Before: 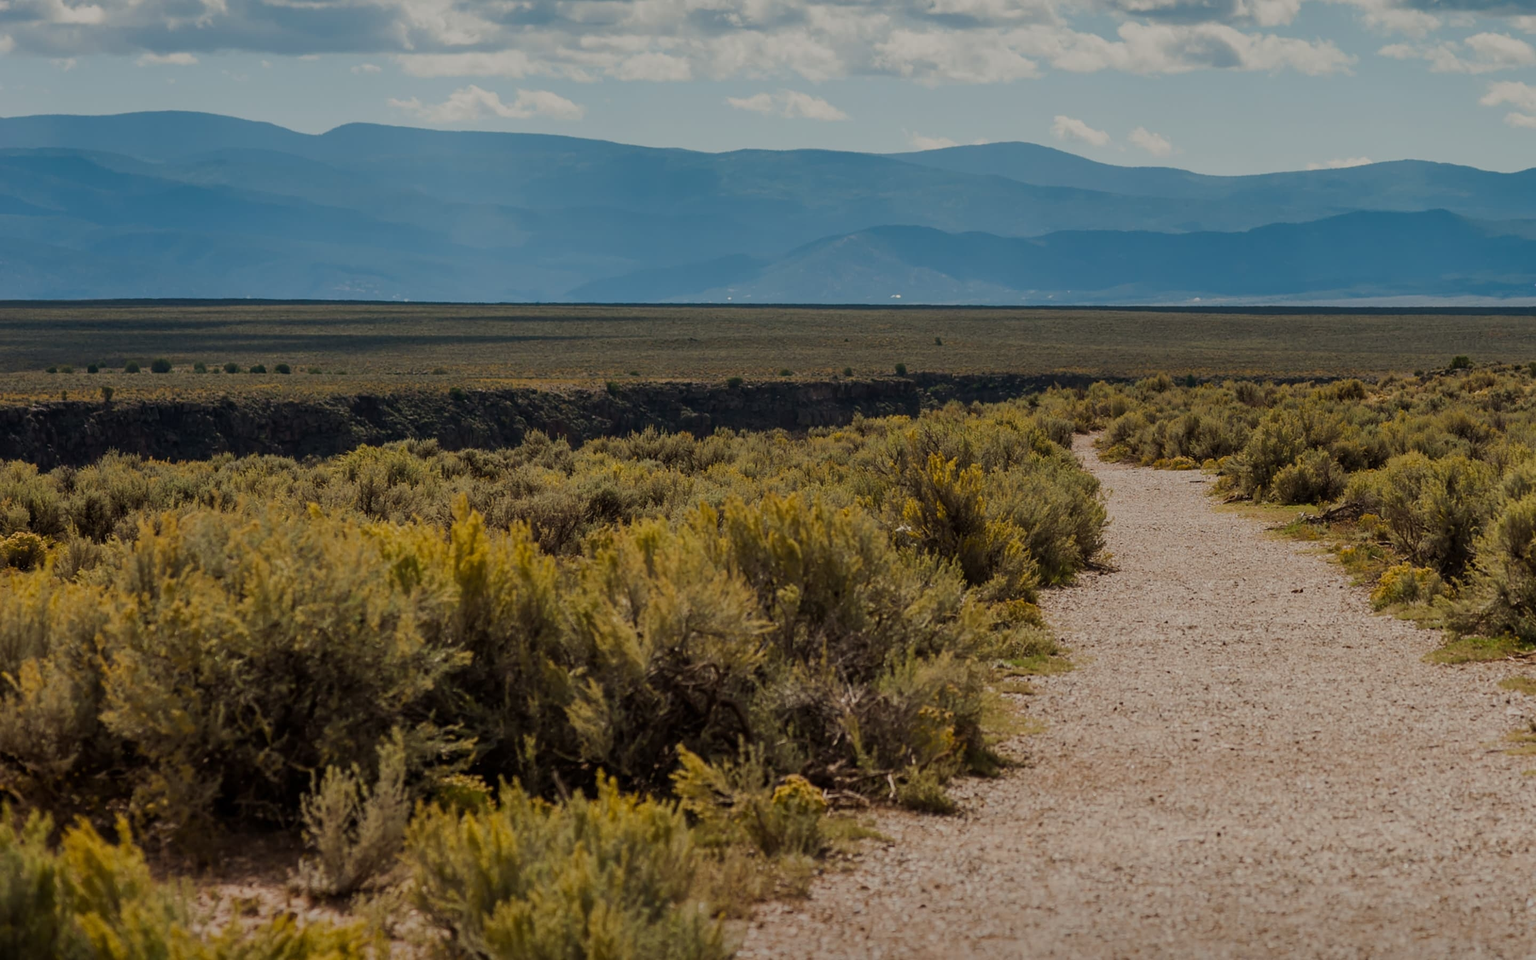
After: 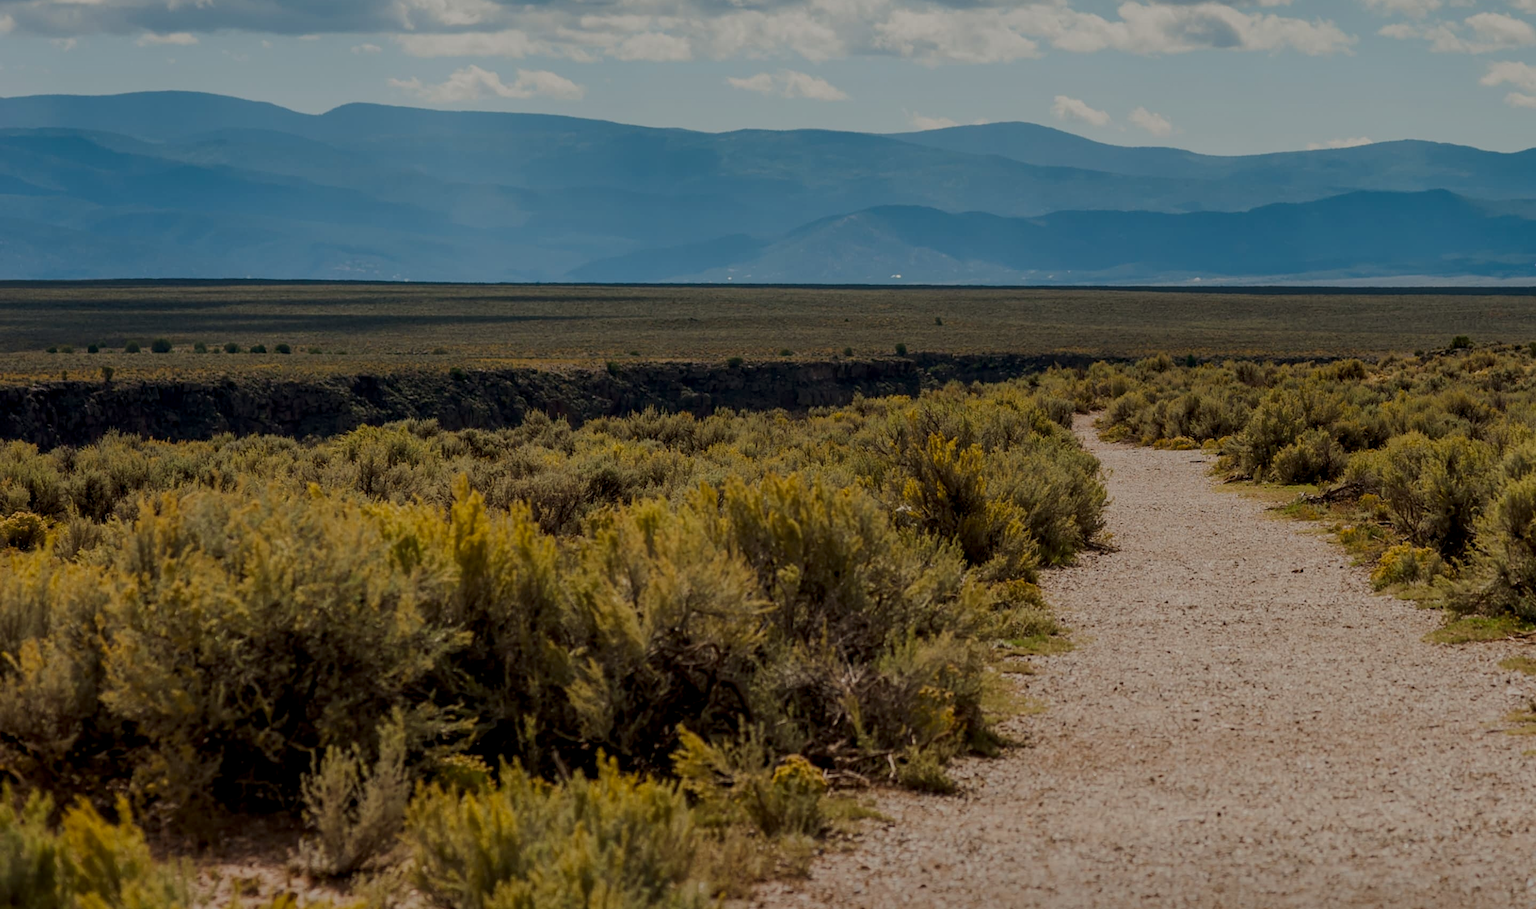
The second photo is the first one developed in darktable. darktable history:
crop and rotate: top 2.127%, bottom 3.052%
exposure: exposure 0.078 EV, compensate highlight preservation false
tone curve: curves: ch0 [(0, 0) (0.568, 0.517) (0.8, 0.717) (1, 1)], color space Lab, independent channels, preserve colors none
shadows and highlights: shadows -25.31, highlights 51.64, soften with gaussian
local contrast: on, module defaults
